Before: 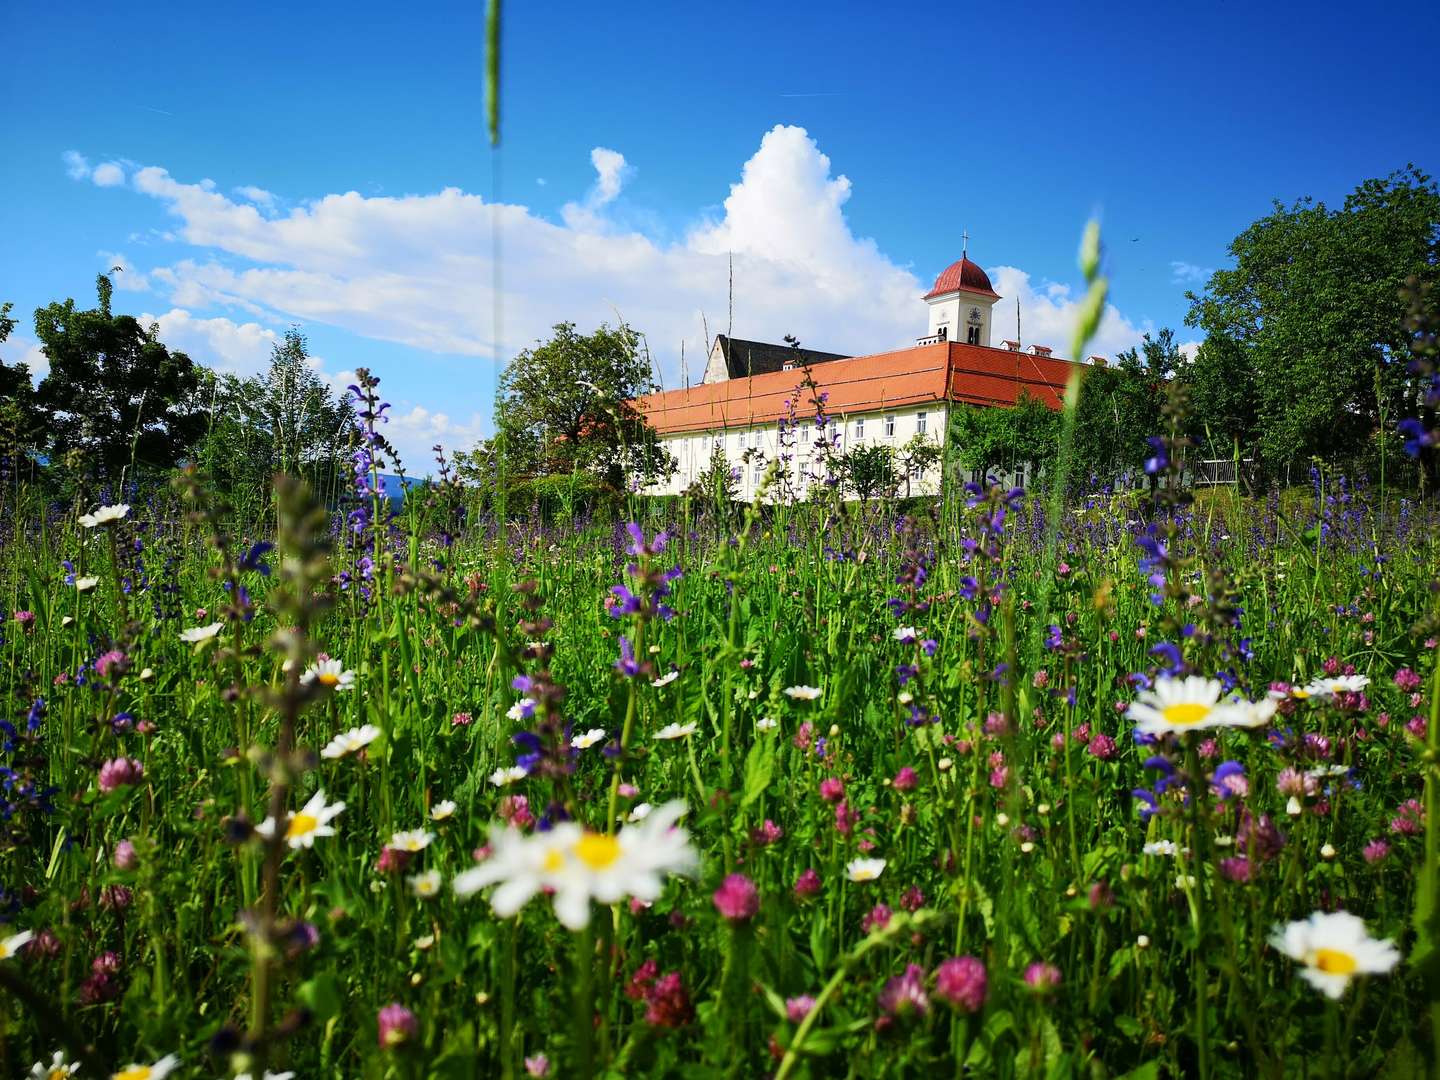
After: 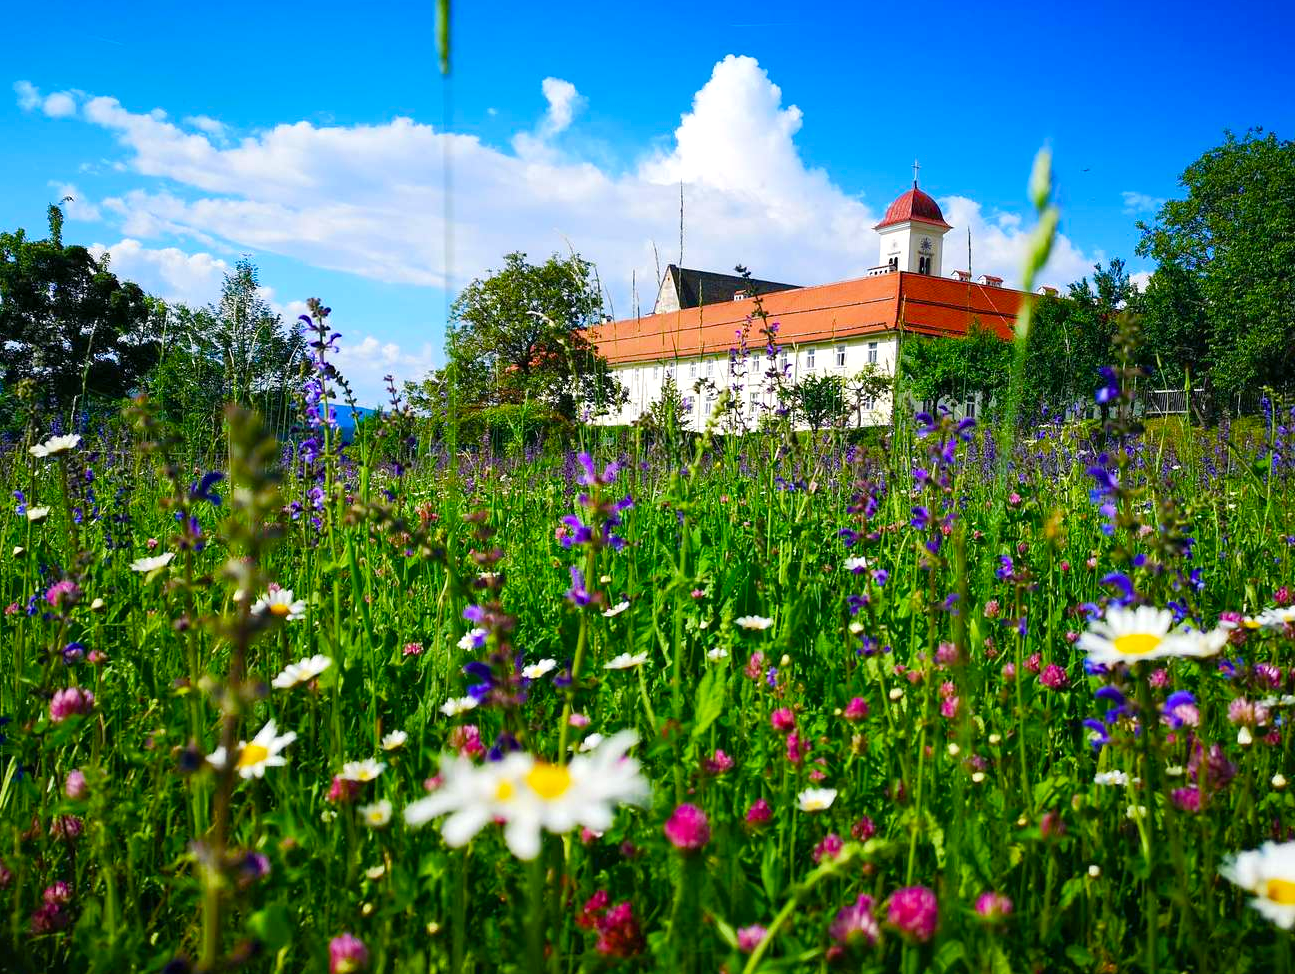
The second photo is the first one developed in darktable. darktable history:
crop: left 3.406%, top 6.486%, right 6.644%, bottom 3.316%
shadows and highlights: shadows 25.35, highlights -26.08
exposure: black level correction 0, exposure 0.199 EV, compensate highlight preservation false
color balance rgb: power › chroma 1%, power › hue 254.21°, linear chroma grading › global chroma 14.613%, perceptual saturation grading › global saturation 20%, perceptual saturation grading › highlights -25.346%, perceptual saturation grading › shadows 24.812%
